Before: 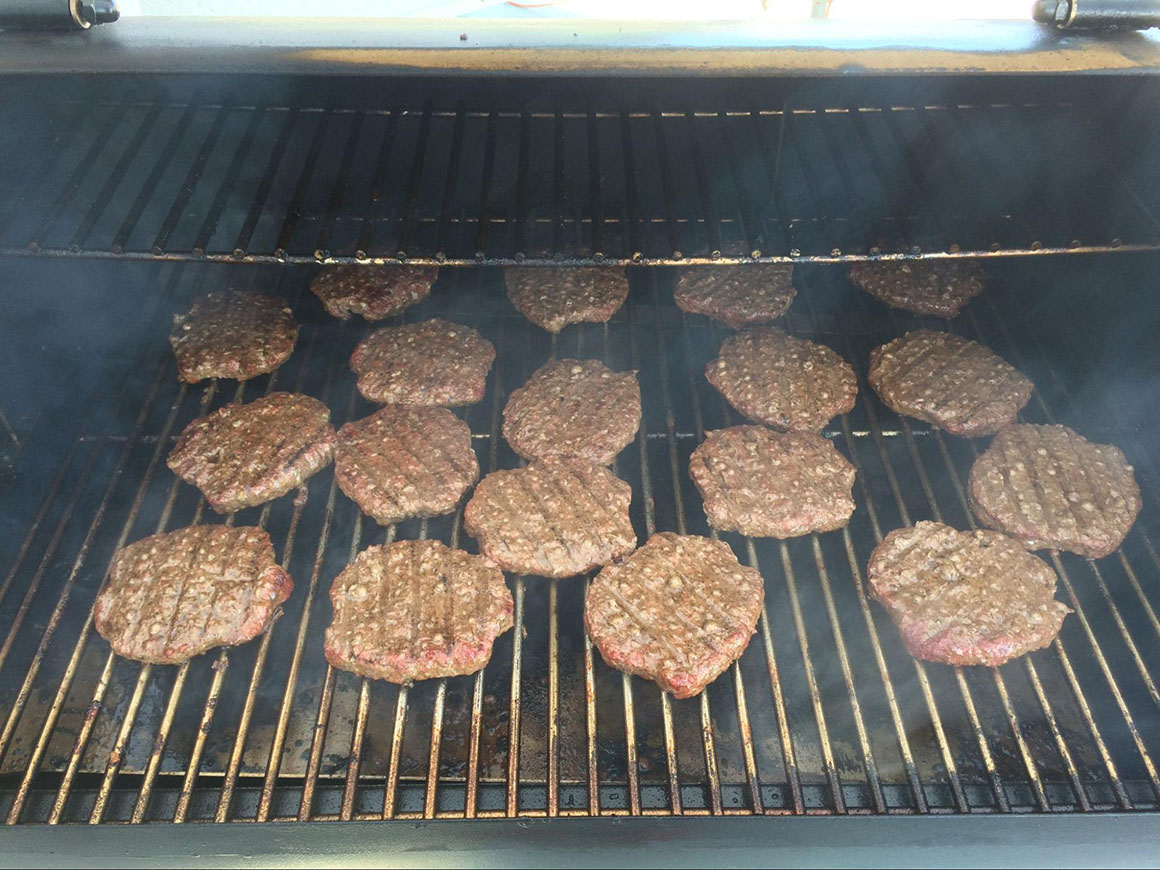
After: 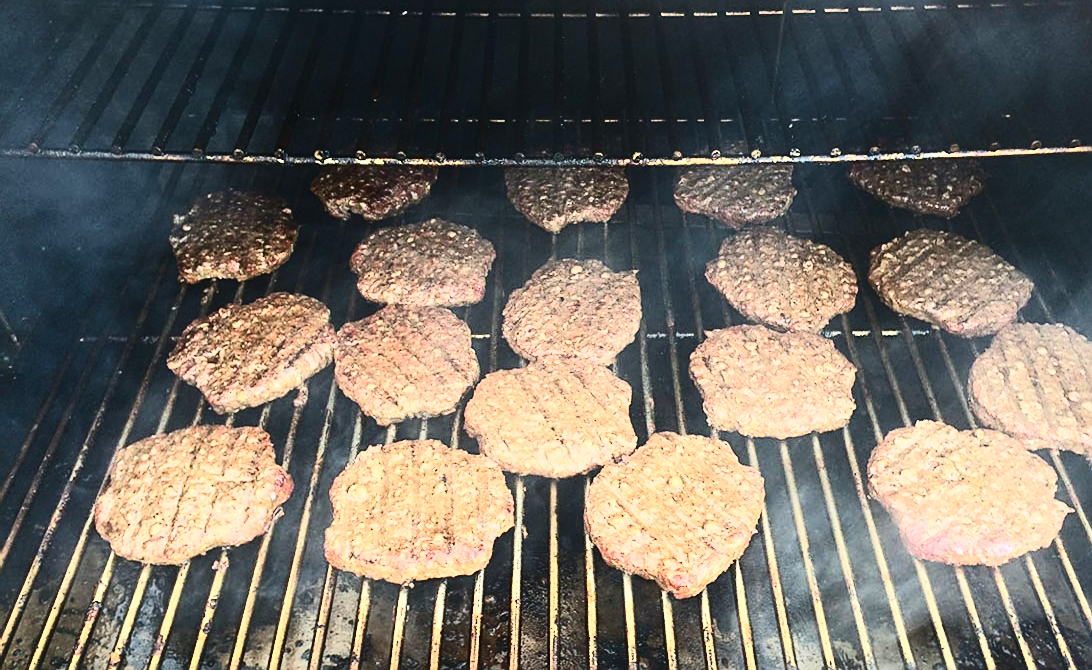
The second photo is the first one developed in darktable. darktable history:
contrast brightness saturation: contrast 0.413, brightness 0.099, saturation 0.205
contrast equalizer: octaves 7, y [[0.6 ×6], [0.55 ×6], [0 ×6], [0 ×6], [0 ×6]], mix -0.287
base curve: curves: ch0 [(0, 0) (0.032, 0.025) (0.121, 0.166) (0.206, 0.329) (0.605, 0.79) (1, 1)]
crop and rotate: angle 0.073°, top 11.538%, right 5.641%, bottom 11.235%
sharpen: on, module defaults
